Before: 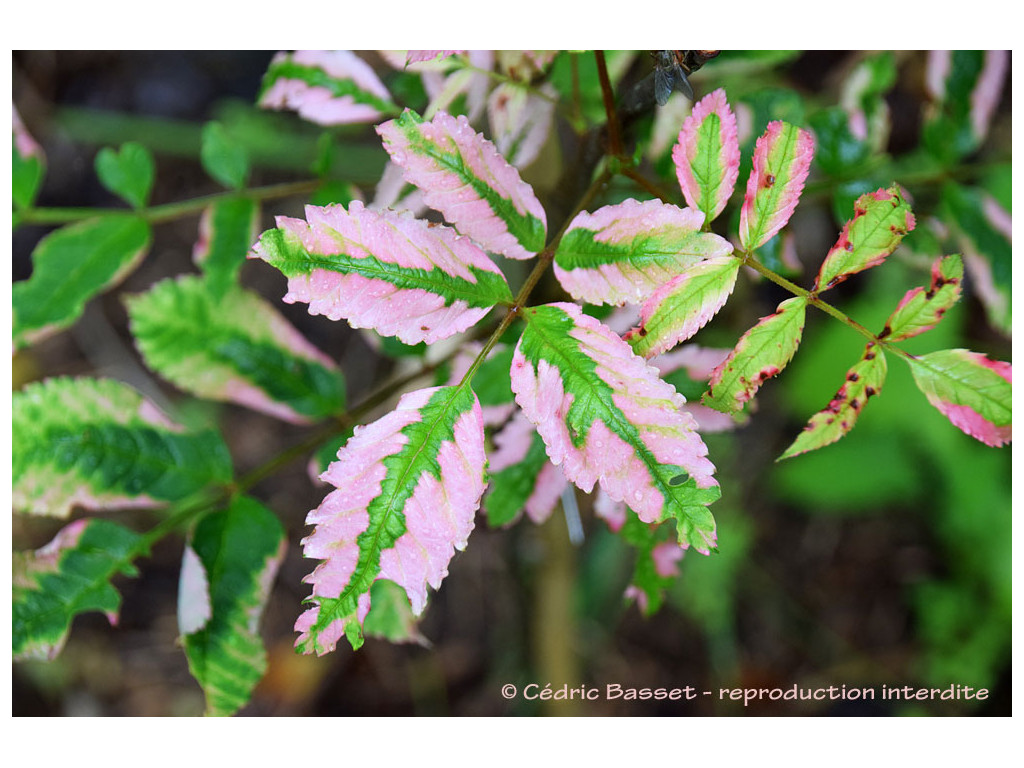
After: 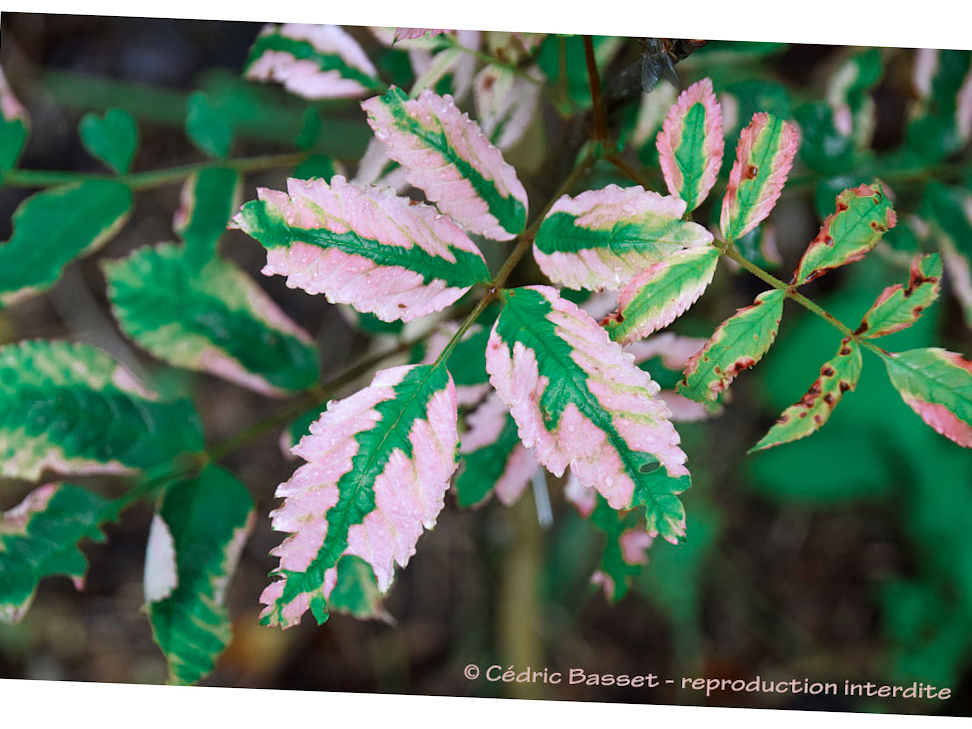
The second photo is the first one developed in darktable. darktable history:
color zones: curves: ch0 [(0, 0.5) (0.125, 0.4) (0.25, 0.5) (0.375, 0.4) (0.5, 0.4) (0.625, 0.6) (0.75, 0.6) (0.875, 0.5)]; ch1 [(0, 0.35) (0.125, 0.45) (0.25, 0.35) (0.375, 0.35) (0.5, 0.35) (0.625, 0.35) (0.75, 0.45) (0.875, 0.35)]; ch2 [(0, 0.6) (0.125, 0.5) (0.25, 0.5) (0.375, 0.6) (0.5, 0.6) (0.625, 0.5) (0.75, 0.5) (0.875, 0.5)]
shadows and highlights: soften with gaussian
crop and rotate: angle -2.29°
contrast brightness saturation: saturation 0.132
